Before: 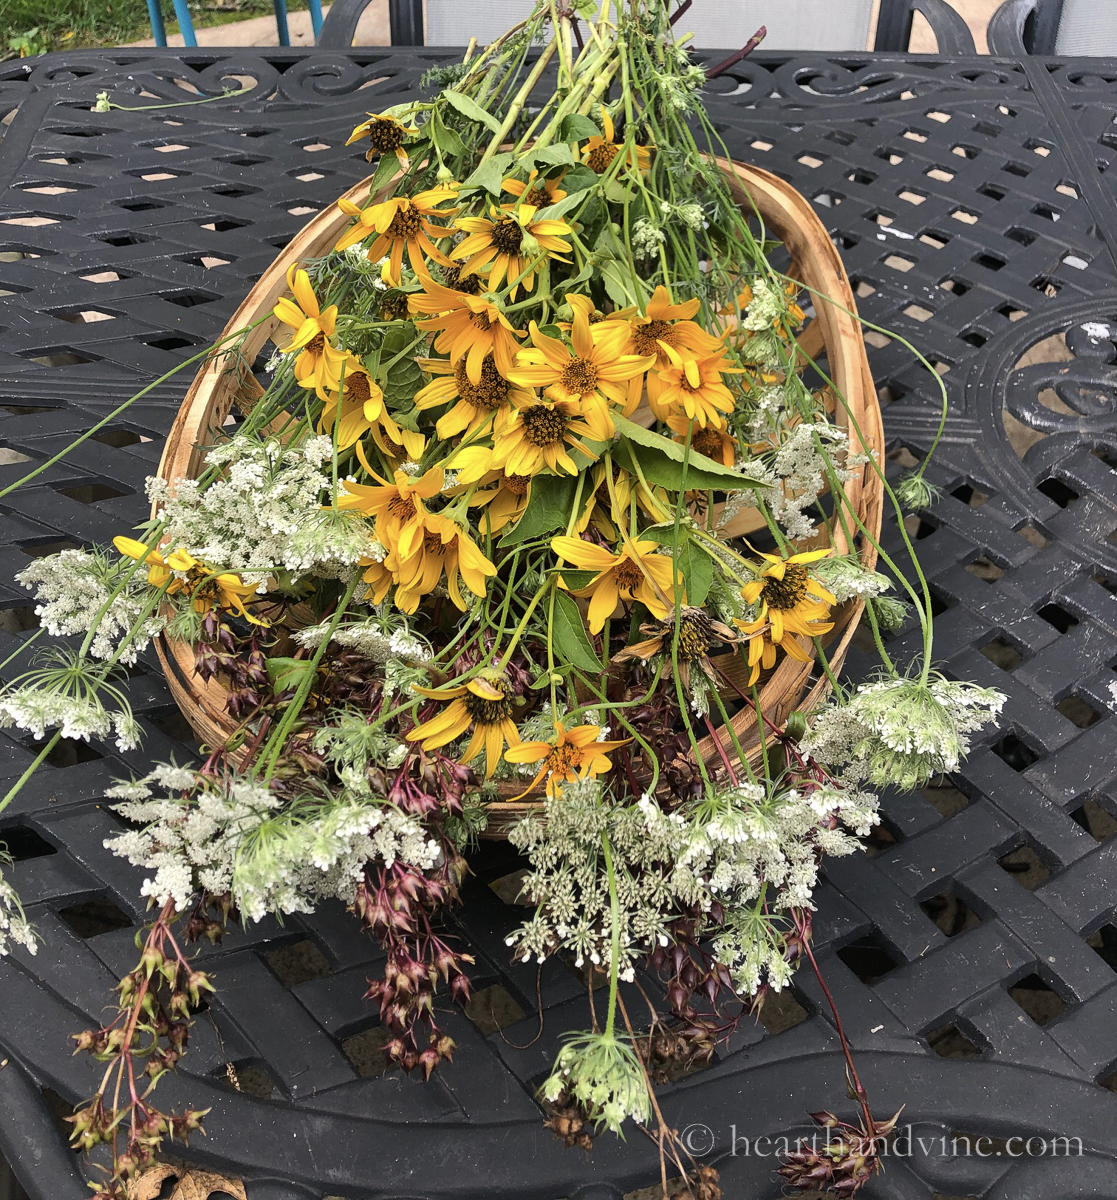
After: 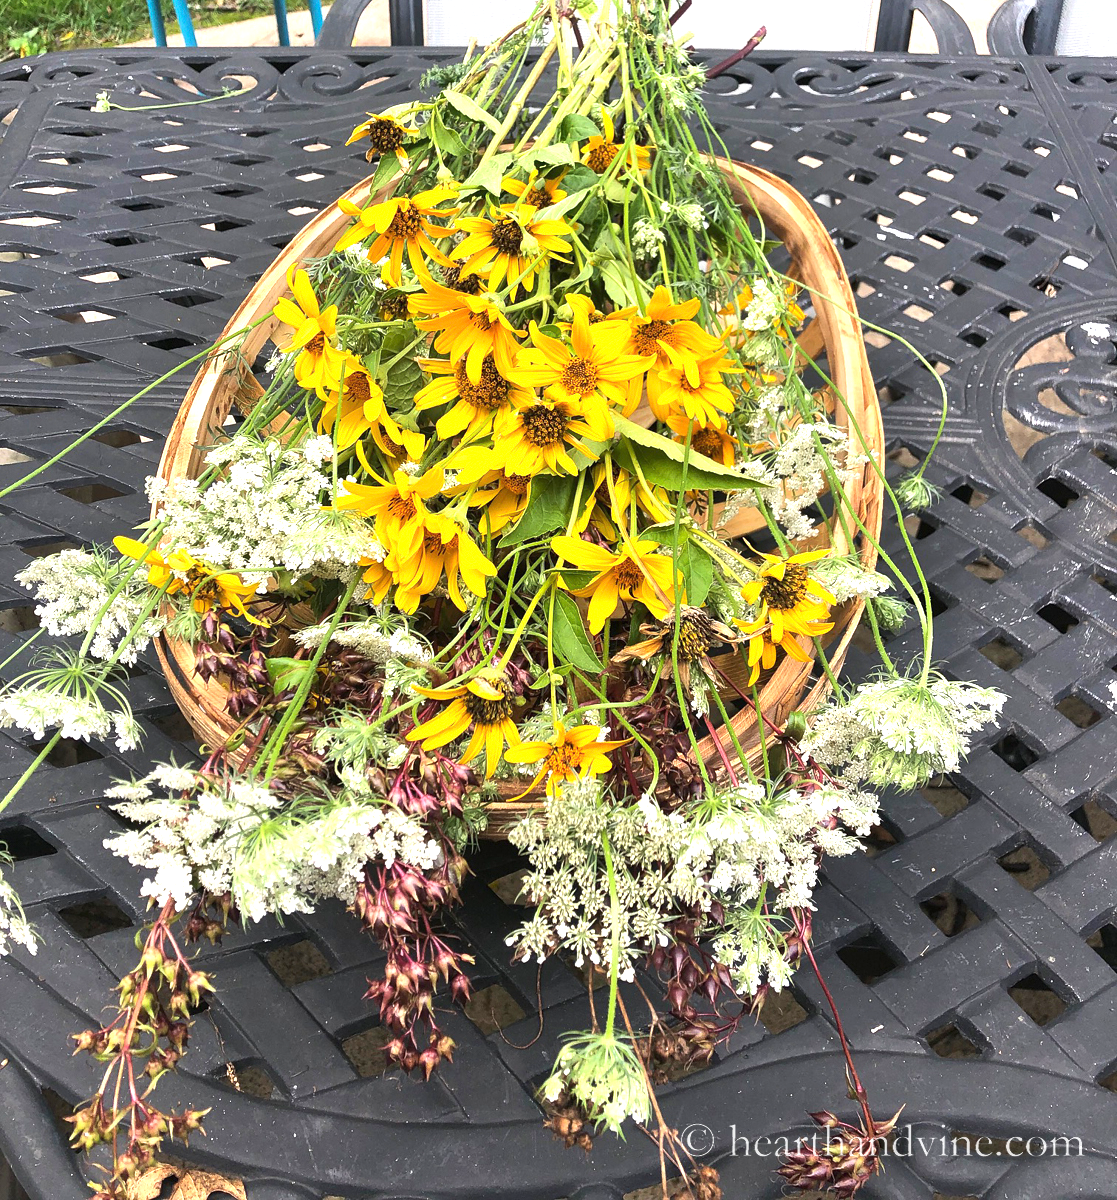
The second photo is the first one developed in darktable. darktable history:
tone equalizer: on, module defaults
exposure: black level correction 0, exposure 1 EV, compensate exposure bias true, compensate highlight preservation false
